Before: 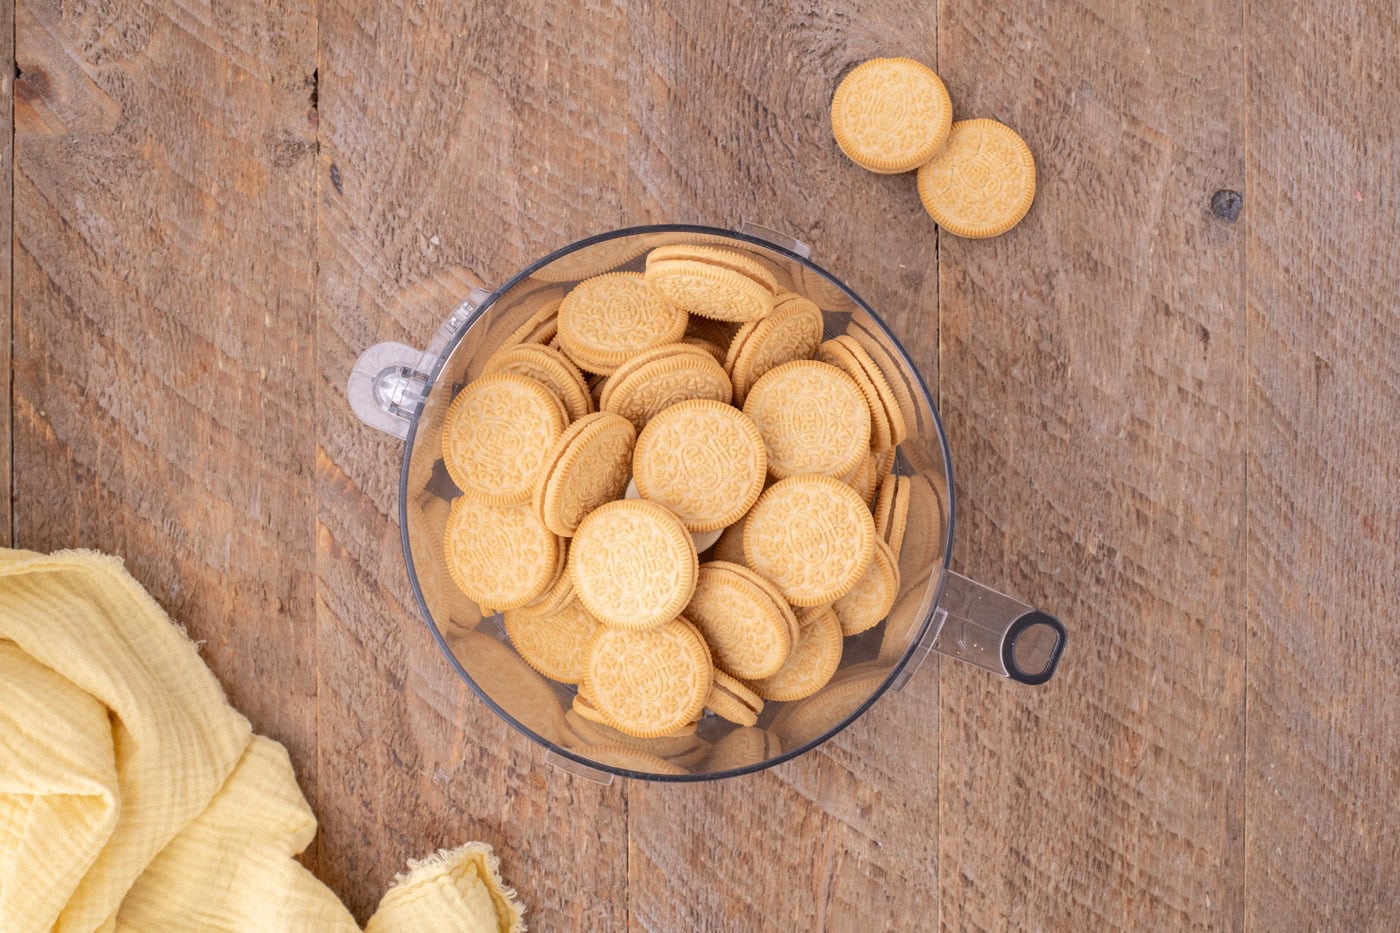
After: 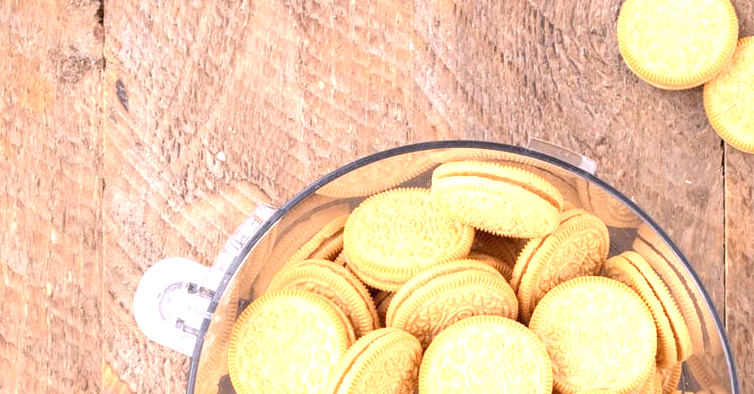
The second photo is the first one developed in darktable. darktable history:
crop: left 15.306%, top 9.065%, right 30.789%, bottom 48.638%
exposure: exposure 1.15 EV, compensate highlight preservation false
